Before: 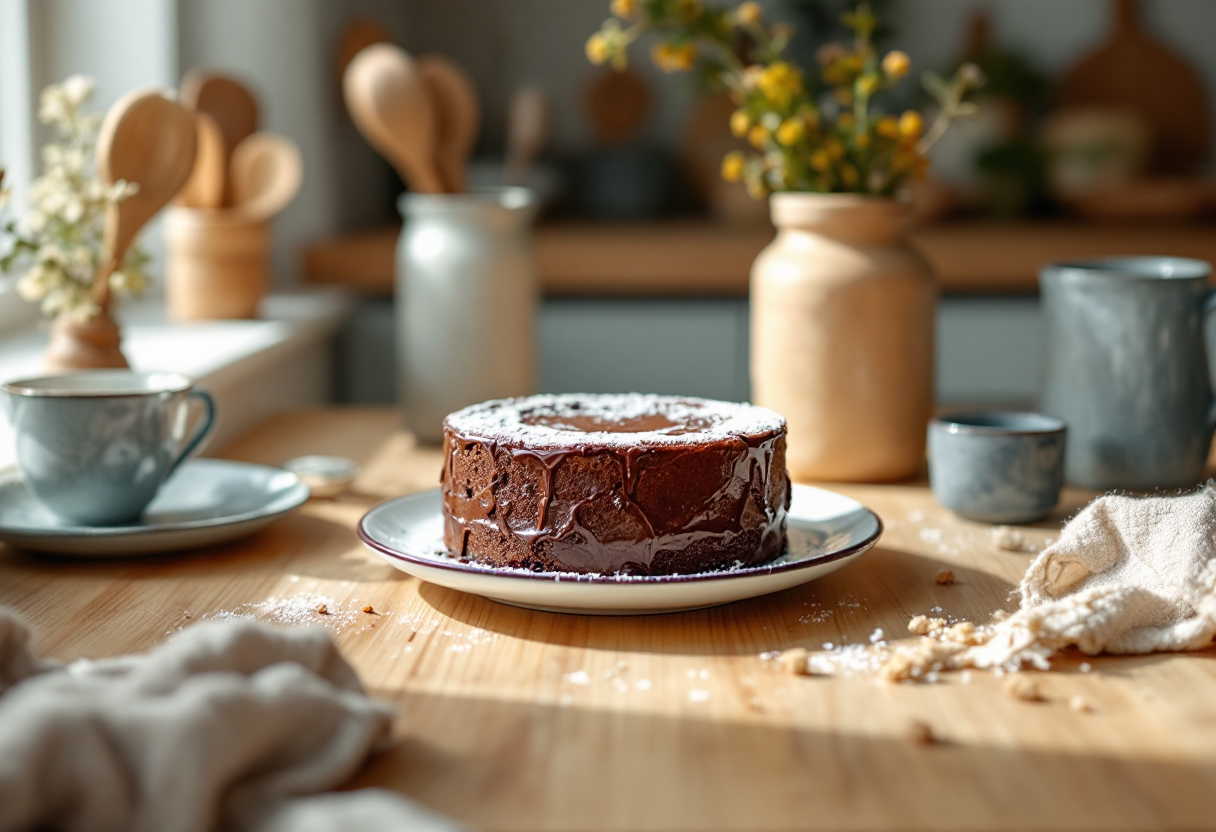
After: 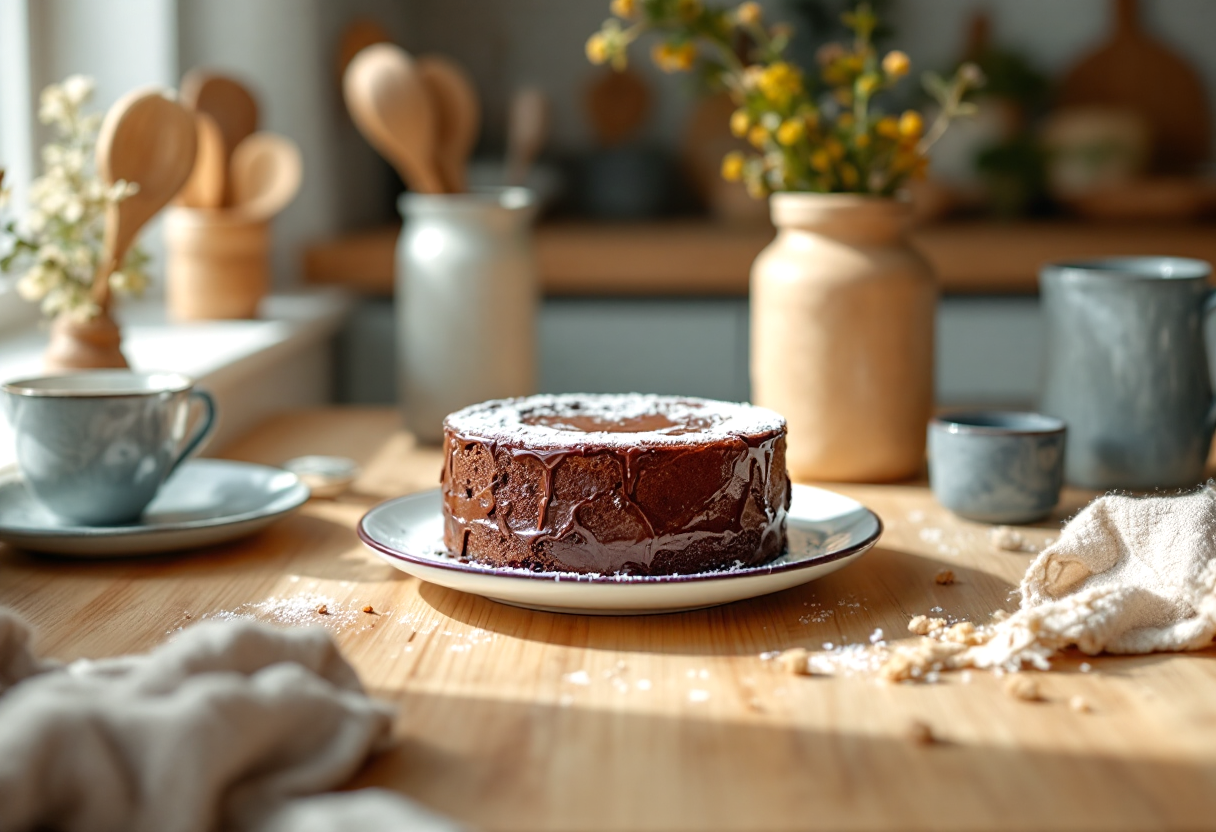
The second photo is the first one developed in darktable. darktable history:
local contrast: mode bilateral grid, contrast 99, coarseness 100, detail 89%, midtone range 0.2
exposure: black level correction 0.001, exposure 0.142 EV, compensate exposure bias true, compensate highlight preservation false
